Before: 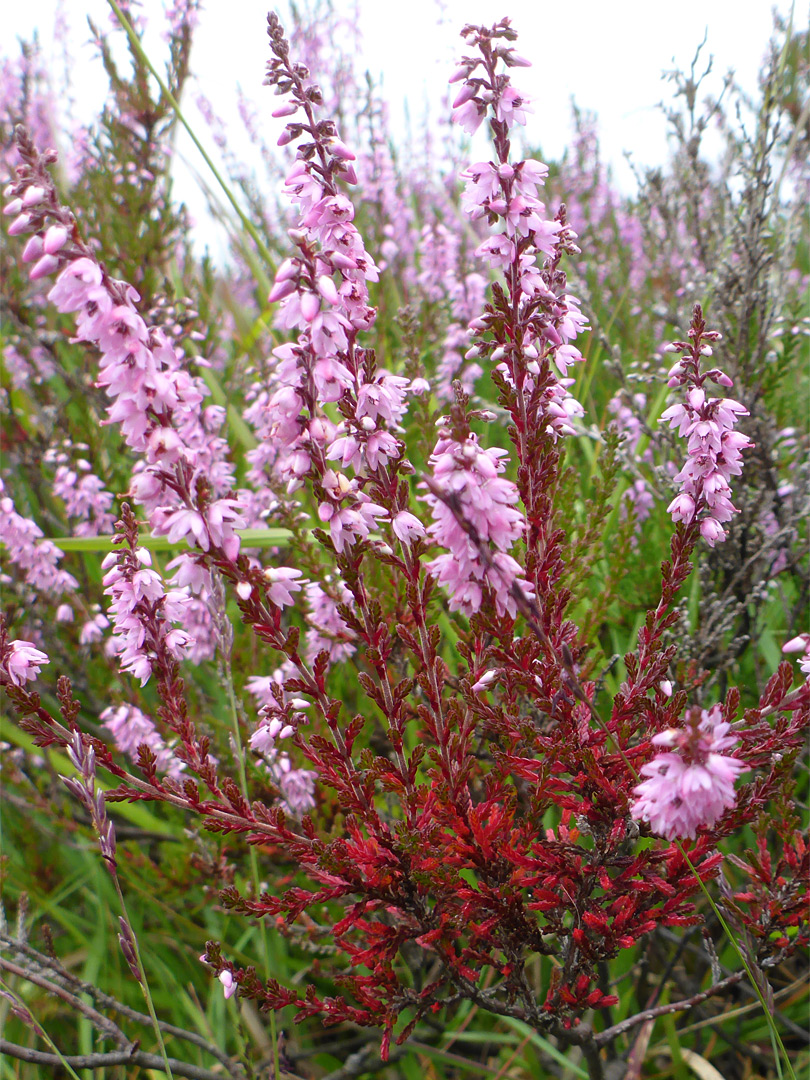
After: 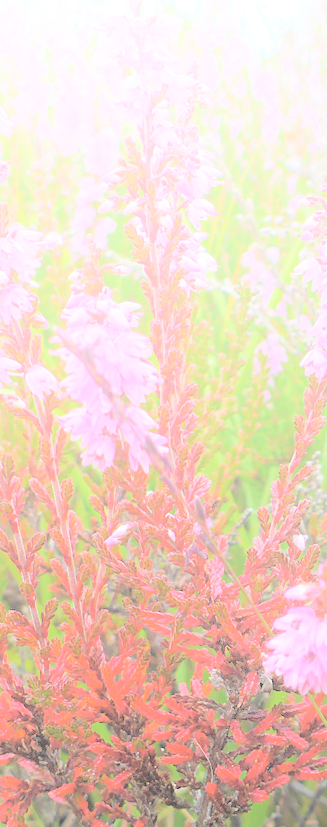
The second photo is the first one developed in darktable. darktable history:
crop: left 45.361%, top 13.581%, right 14.213%, bottom 9.806%
shadows and highlights: shadows -89.06, highlights 88.26, highlights color adjustment 41.64%, soften with gaussian
contrast brightness saturation: brightness 0.992
